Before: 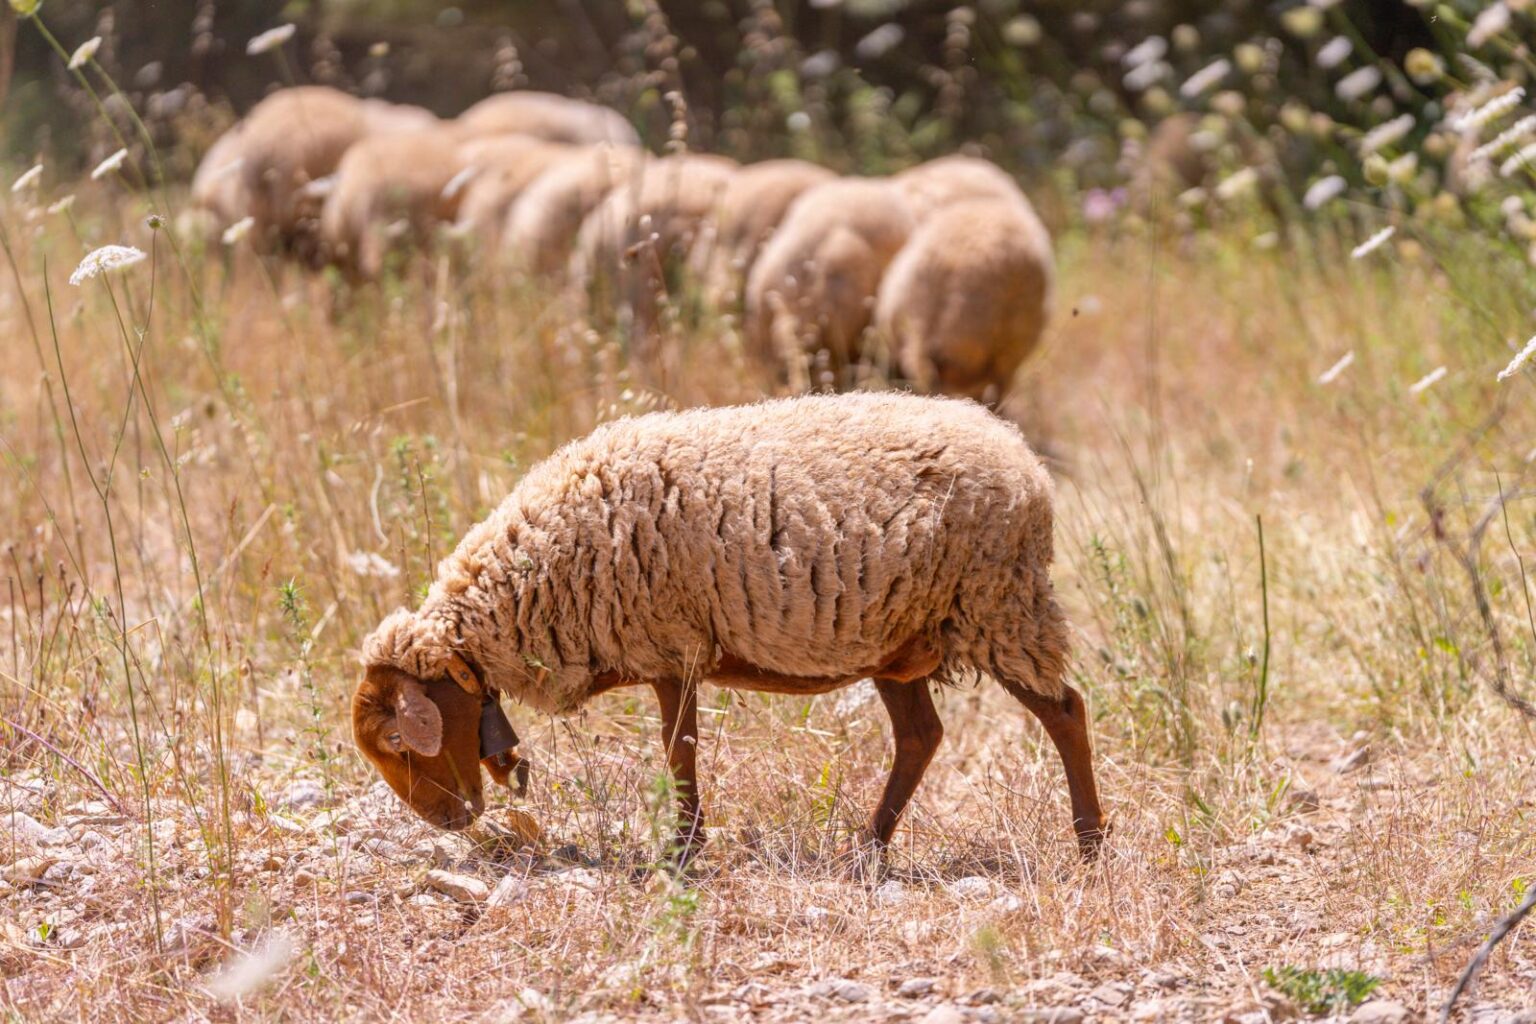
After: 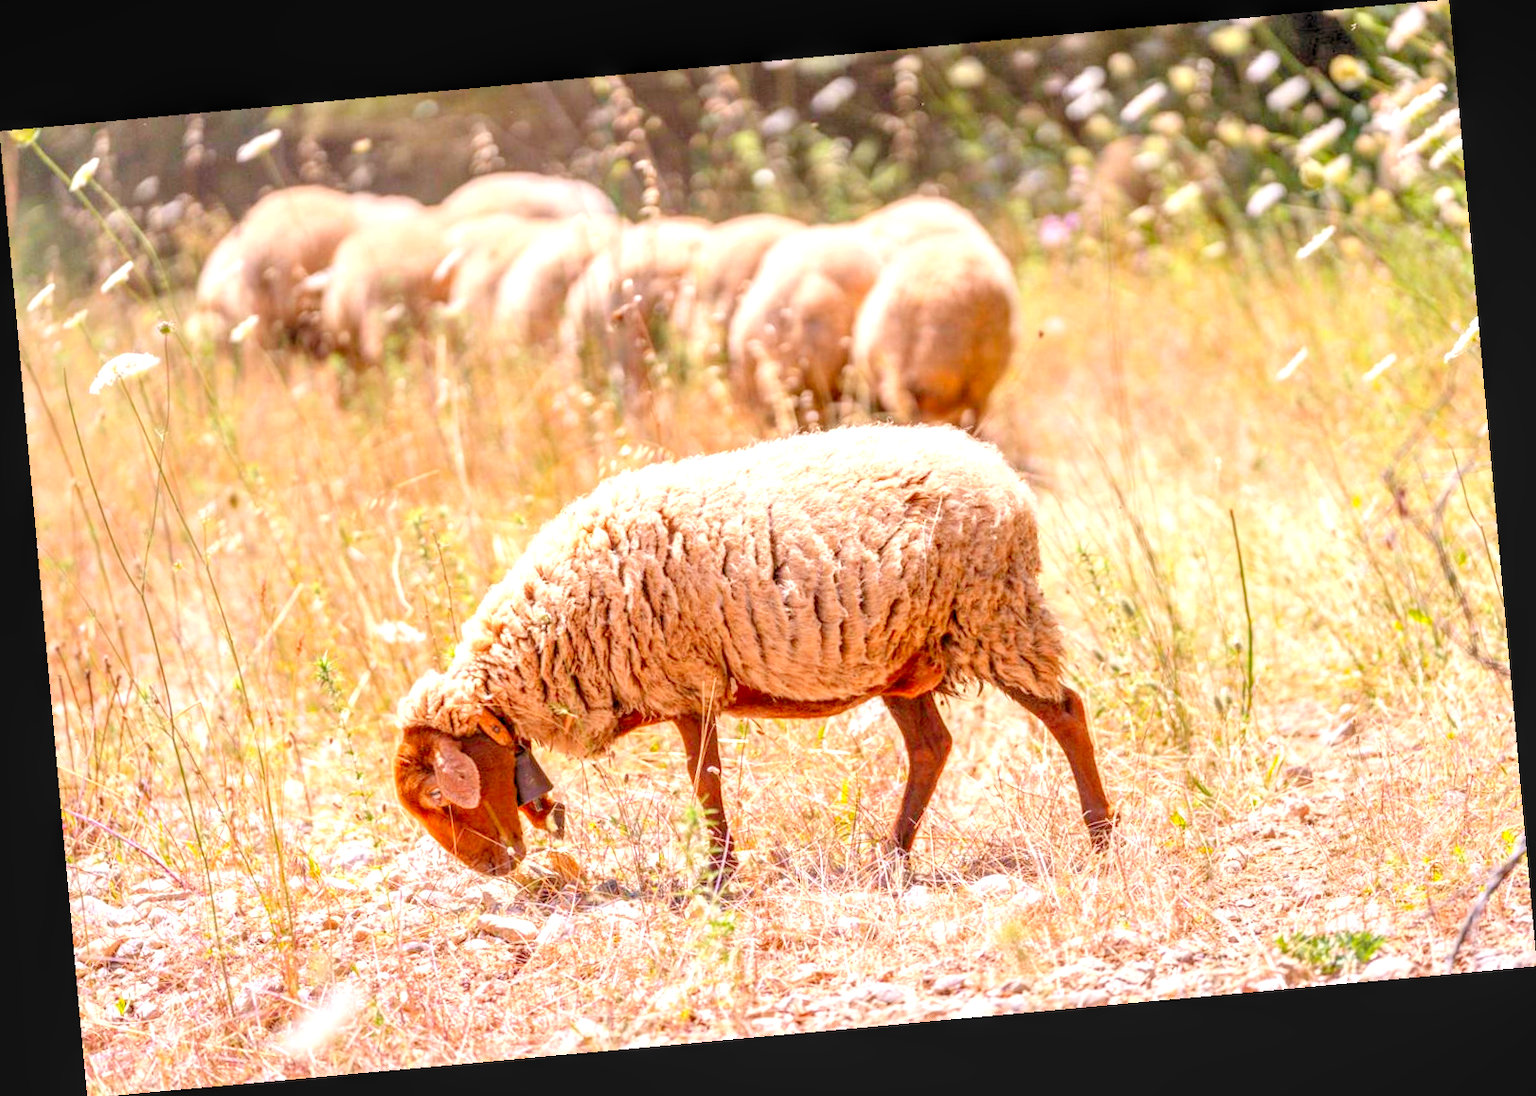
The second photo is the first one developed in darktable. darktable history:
exposure: exposure 1 EV, compensate highlight preservation false
local contrast: detail 130%
levels: levels [0.072, 0.414, 0.976]
contrast brightness saturation: contrast 0.04, saturation 0.07
rotate and perspective: rotation -5.2°, automatic cropping off
